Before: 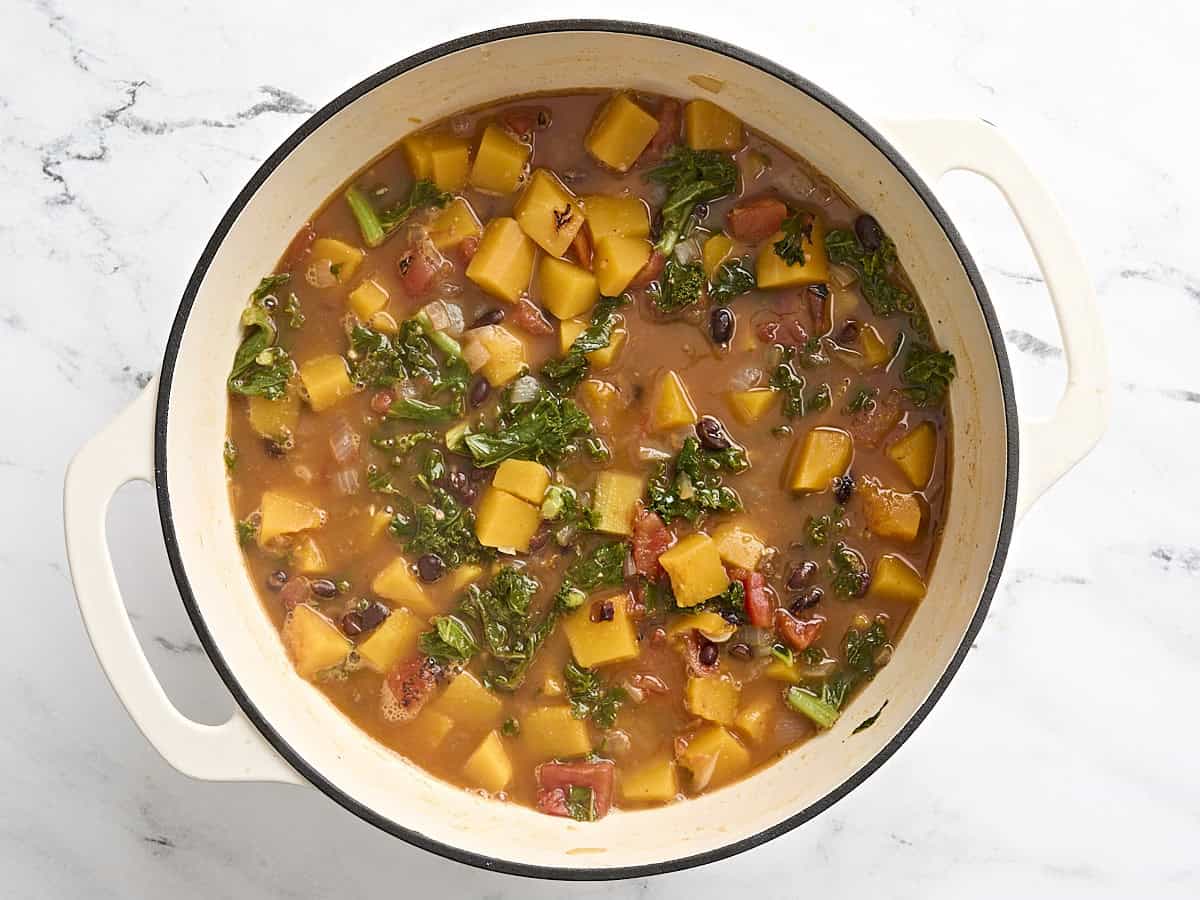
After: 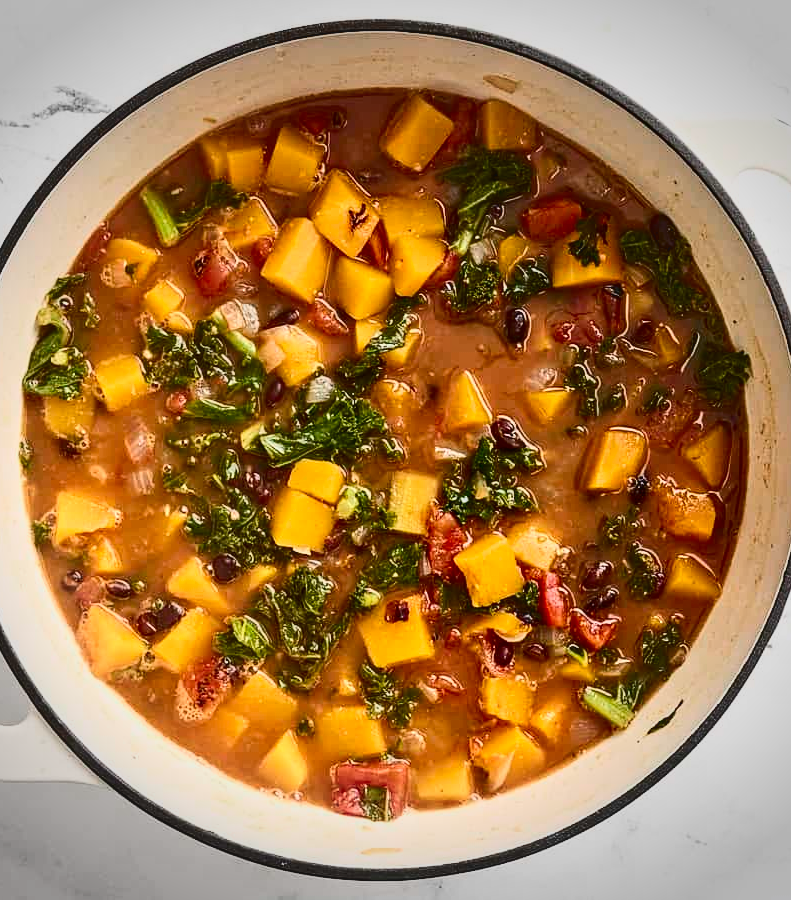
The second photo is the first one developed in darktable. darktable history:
crop: left 17.119%, right 16.891%
vignetting: fall-off start 75.41%, width/height ratio 1.078, unbound false
local contrast: detail 113%
contrast brightness saturation: contrast 0.311, brightness -0.08, saturation 0.165
